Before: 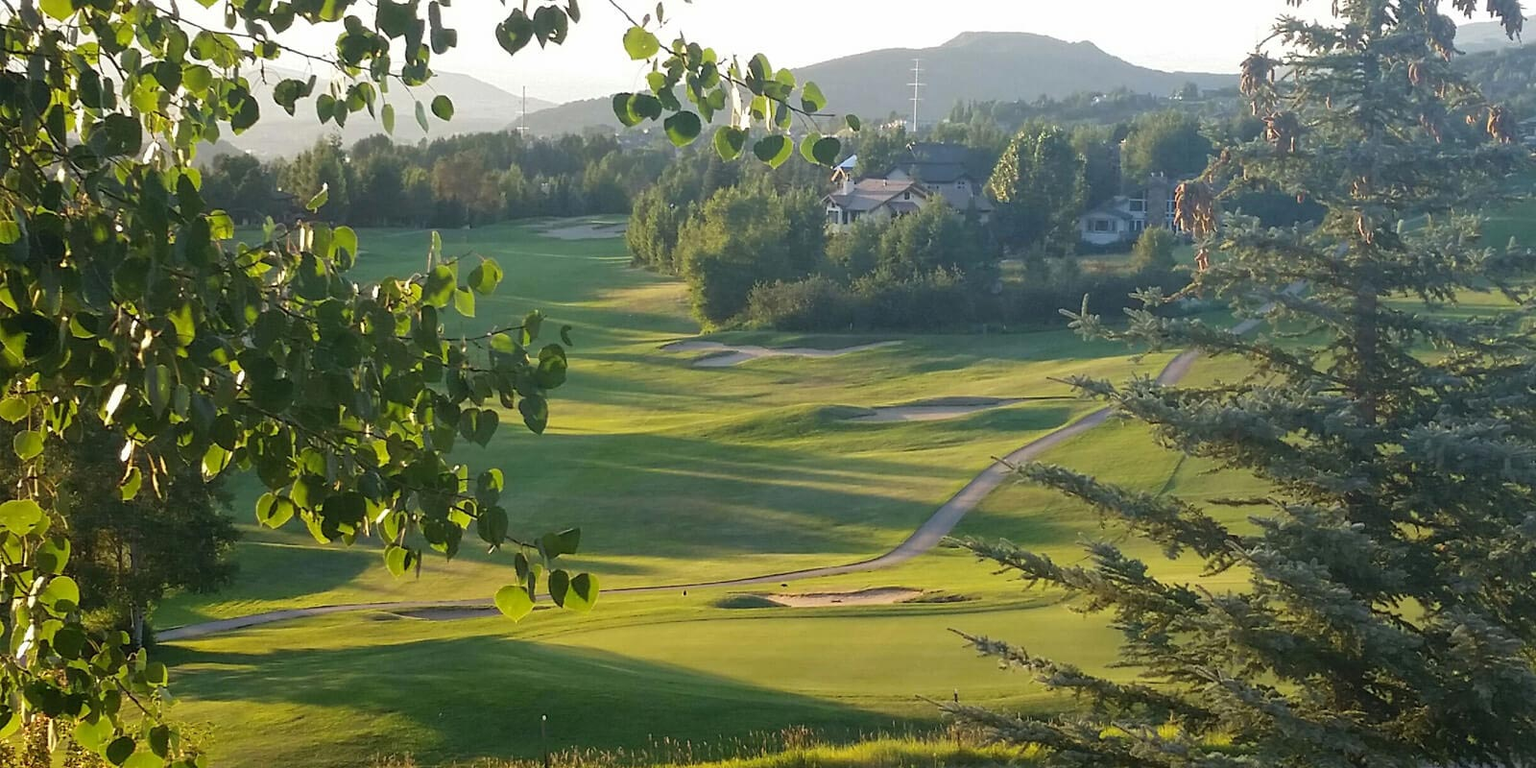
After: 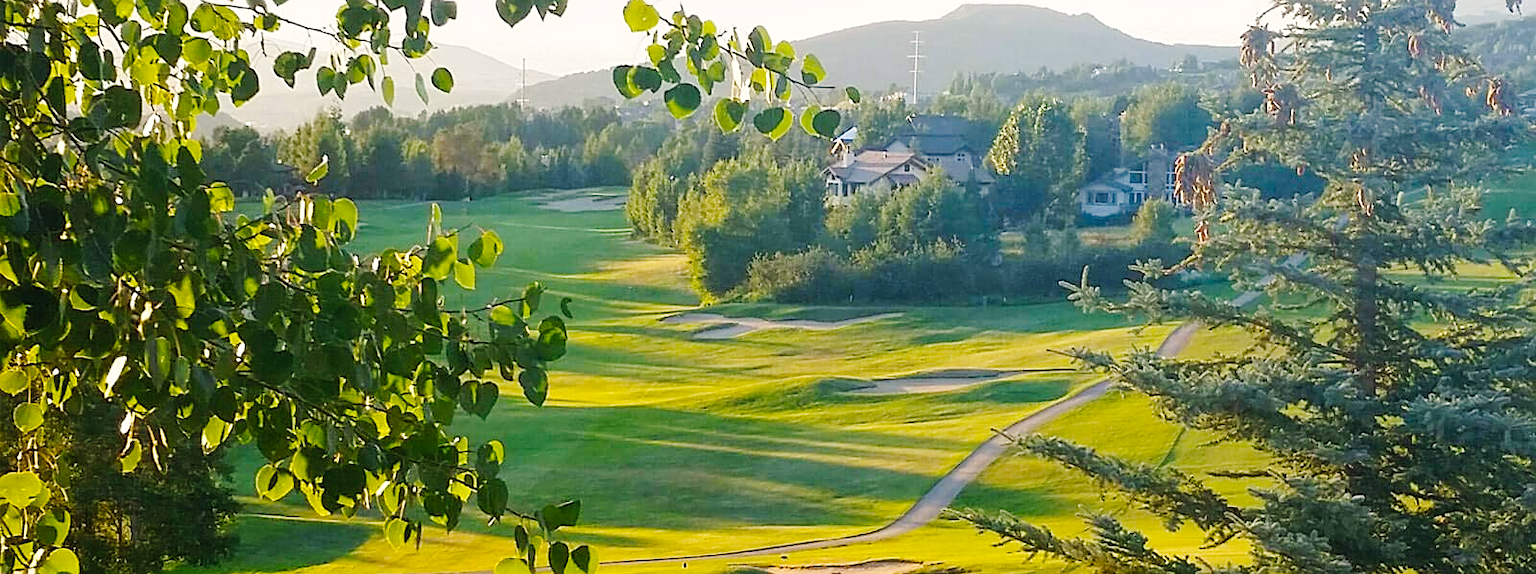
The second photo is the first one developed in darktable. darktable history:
color balance rgb: highlights gain › chroma 2.04%, highlights gain › hue 65.78°, linear chroma grading › shadows 10.18%, linear chroma grading › highlights 9.72%, linear chroma grading › global chroma 14.568%, linear chroma grading › mid-tones 14.58%, perceptual saturation grading › global saturation -0.021%
crop: top 3.668%, bottom 21.58%
exposure: black level correction 0.002, exposure -0.202 EV, compensate exposure bias true, compensate highlight preservation false
local contrast: highlights 104%, shadows 101%, detail 119%, midtone range 0.2
sharpen: on, module defaults
tone curve: curves: ch0 [(0, 0.026) (0.104, 0.1) (0.233, 0.262) (0.398, 0.507) (0.498, 0.621) (0.65, 0.757) (0.835, 0.883) (1, 0.961)]; ch1 [(0, 0) (0.346, 0.307) (0.408, 0.369) (0.453, 0.457) (0.482, 0.476) (0.502, 0.498) (0.521, 0.503) (0.553, 0.554) (0.638, 0.646) (0.693, 0.727) (1, 1)]; ch2 [(0, 0) (0.366, 0.337) (0.434, 0.46) (0.485, 0.494) (0.5, 0.494) (0.511, 0.508) (0.537, 0.55) (0.579, 0.599) (0.663, 0.67) (1, 1)], preserve colors none
levels: levels [0, 0.48, 0.961]
